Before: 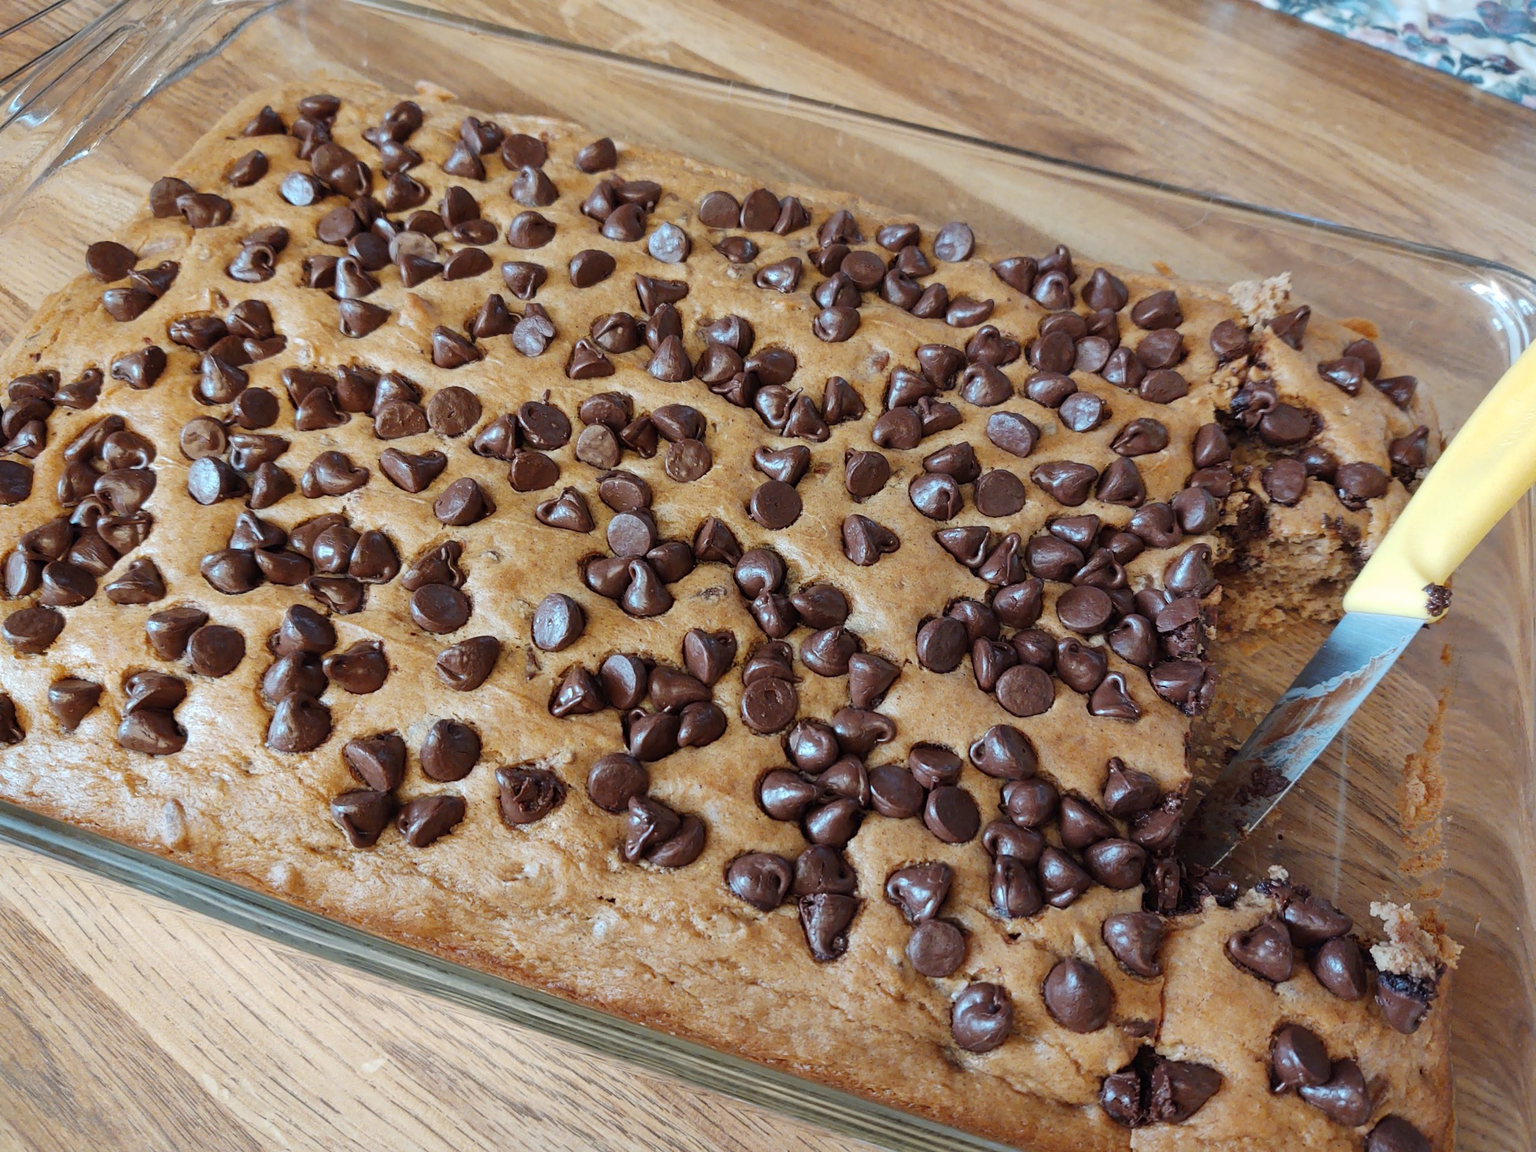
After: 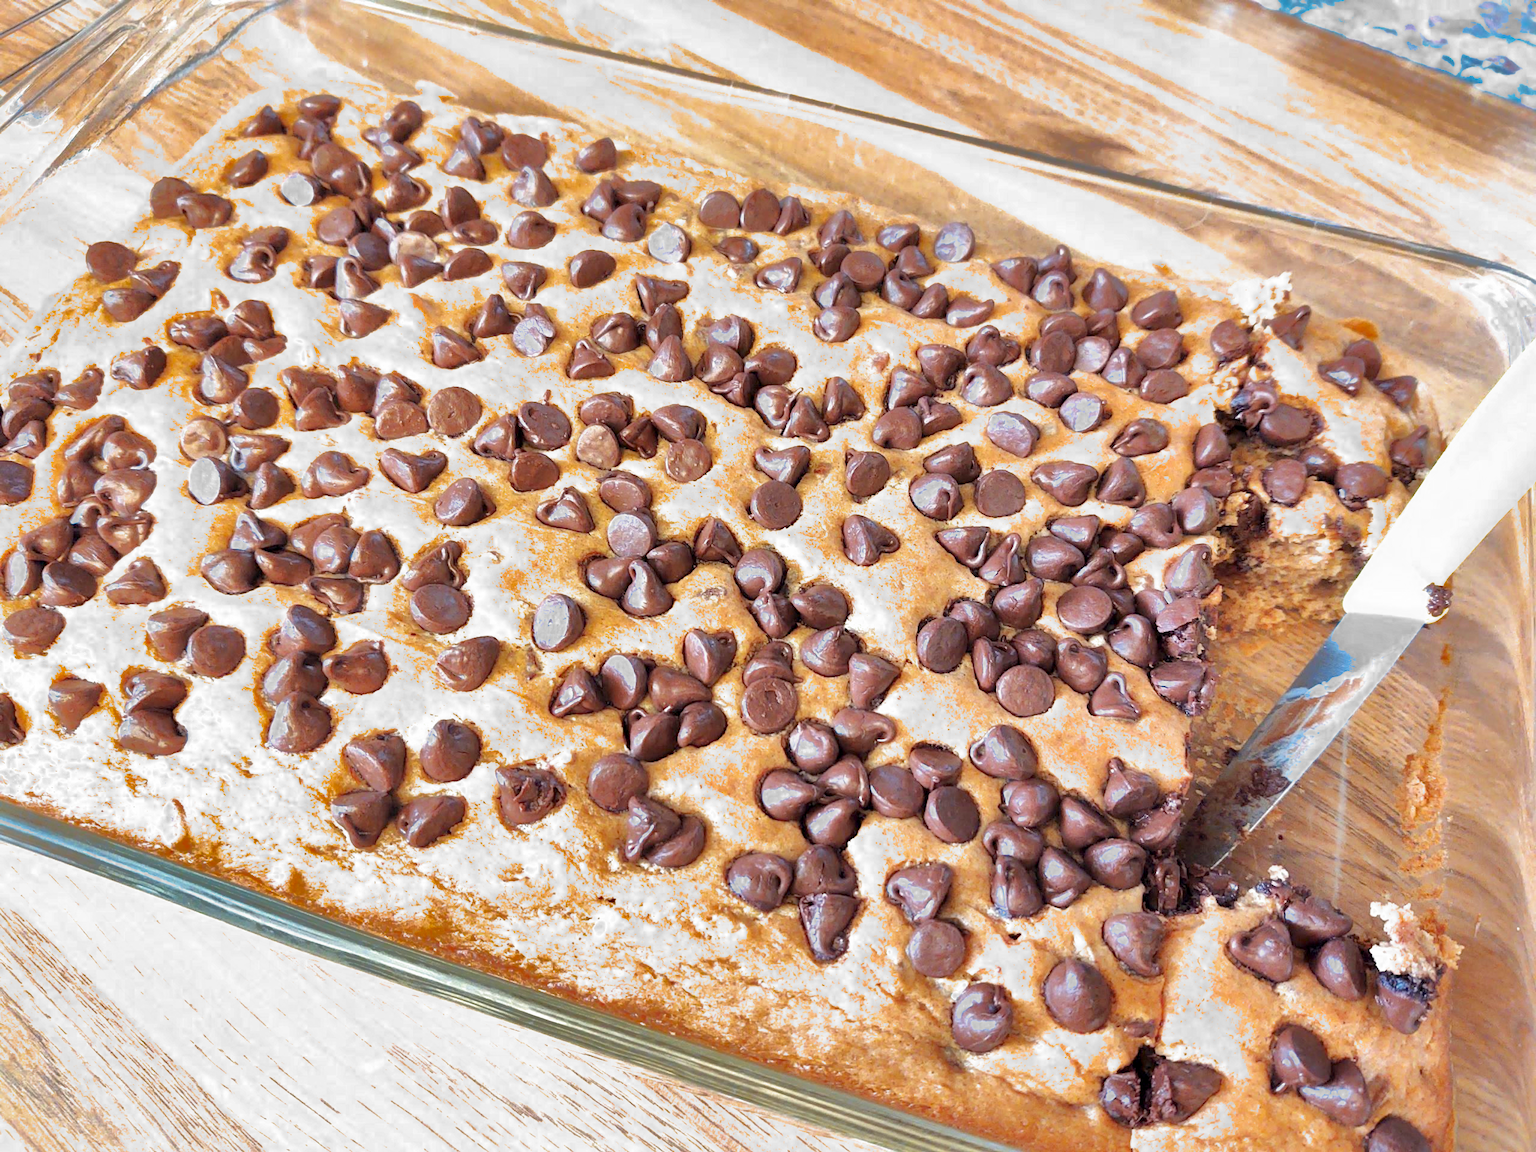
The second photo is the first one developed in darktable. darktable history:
filmic rgb: middle gray luminance 18.42%, black relative exposure -10.5 EV, white relative exposure 3.4 EV, threshold 6 EV, target black luminance 0%, hardness 6.03, latitude 99%, contrast 0.847, shadows ↔ highlights balance 0.505%, add noise in highlights 0, preserve chrominance max RGB, color science v3 (2019), use custom middle-gray values true, iterations of high-quality reconstruction 0, contrast in highlights soft, enable highlight reconstruction true
exposure: black level correction 0, exposure 2.138 EV, compensate exposure bias true, compensate highlight preservation false
contrast equalizer: y [[0.579, 0.58, 0.505, 0.5, 0.5, 0.5], [0.5 ×6], [0.5 ×6], [0 ×6], [0 ×6]]
tone equalizer: on, module defaults
shadows and highlights: shadows 40, highlights -60
